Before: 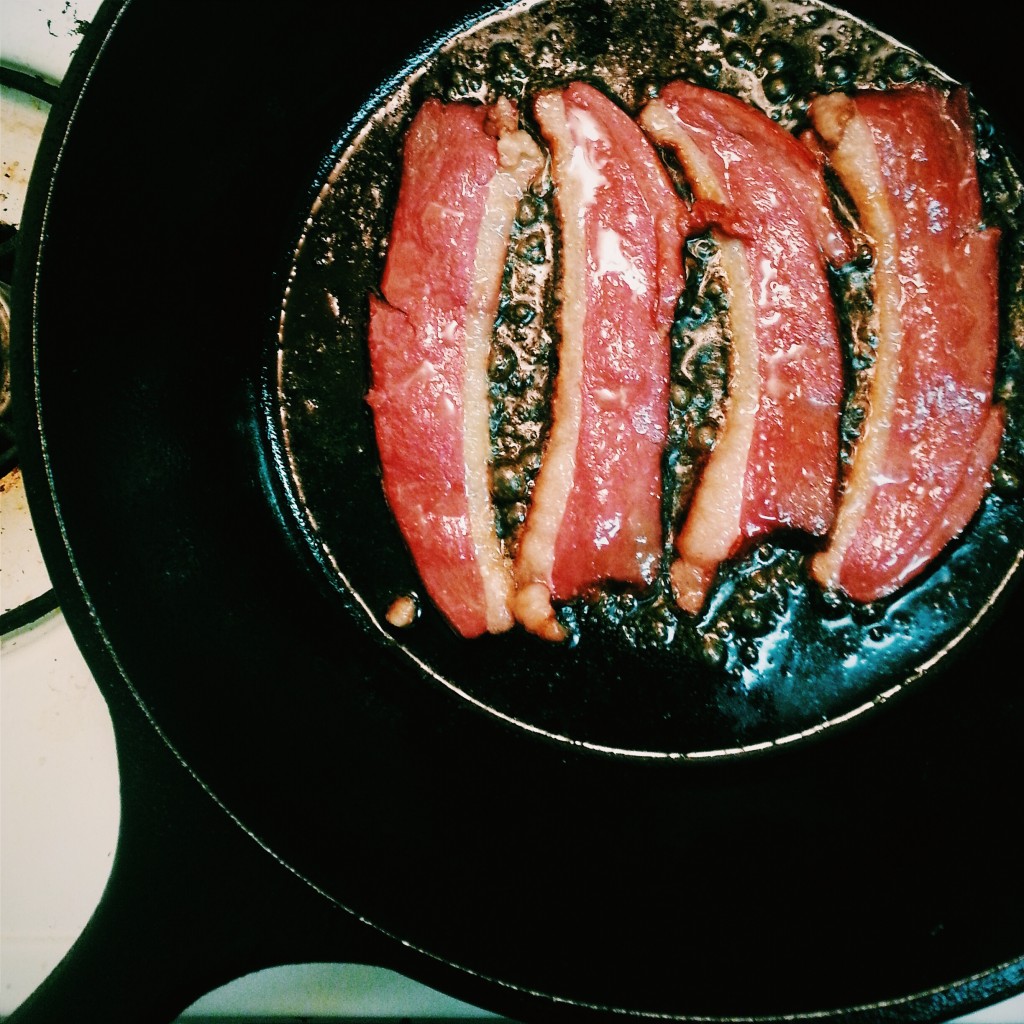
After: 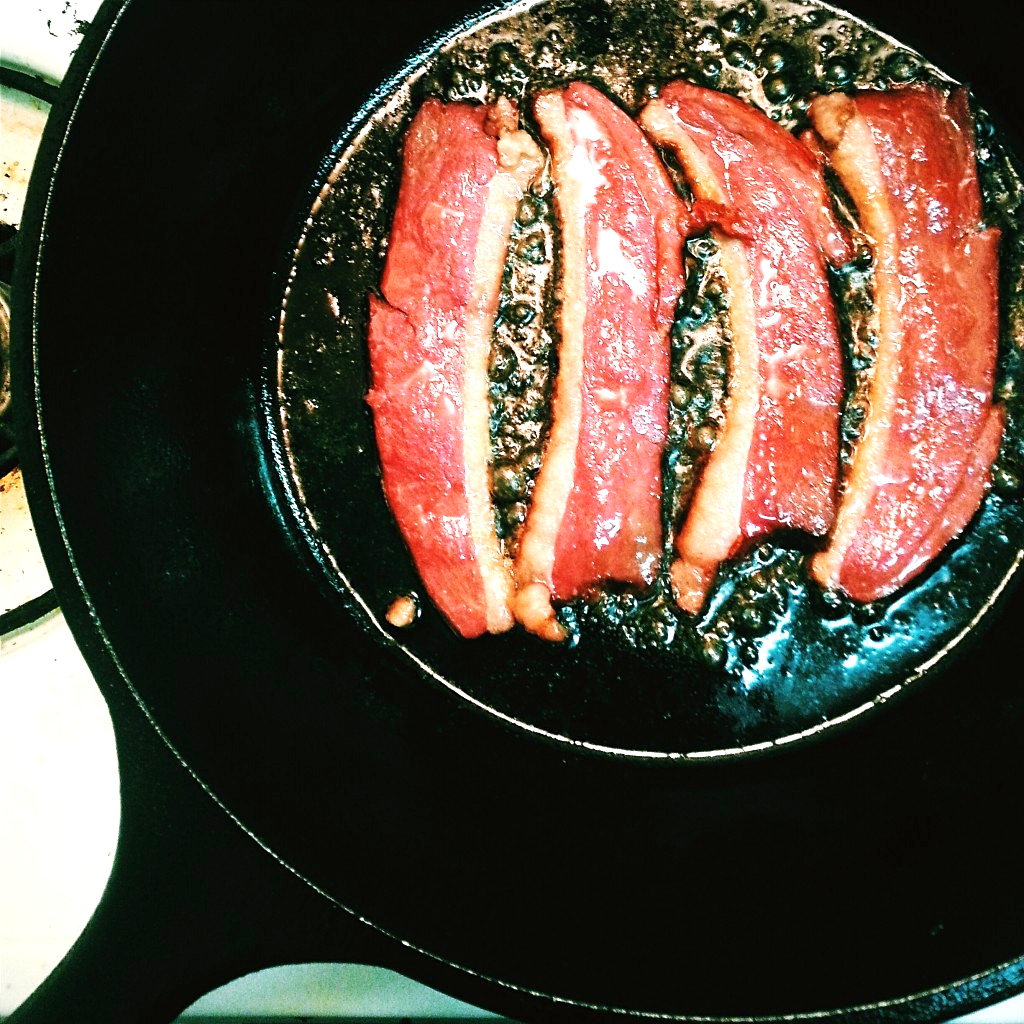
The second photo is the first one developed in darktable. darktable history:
sharpen: amount 0.2
exposure: exposure 0.766 EV, compensate highlight preservation false
